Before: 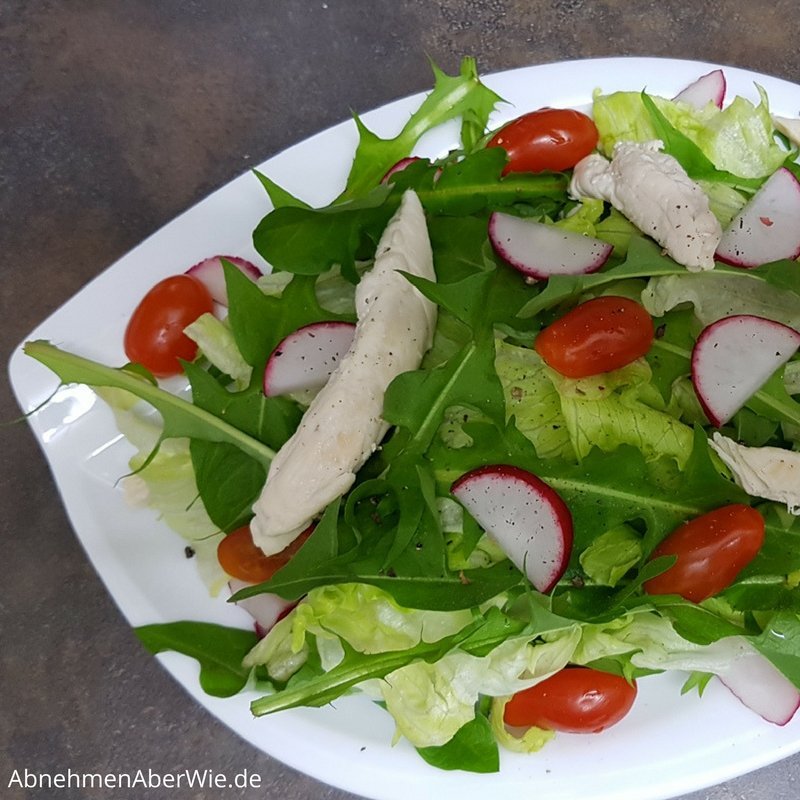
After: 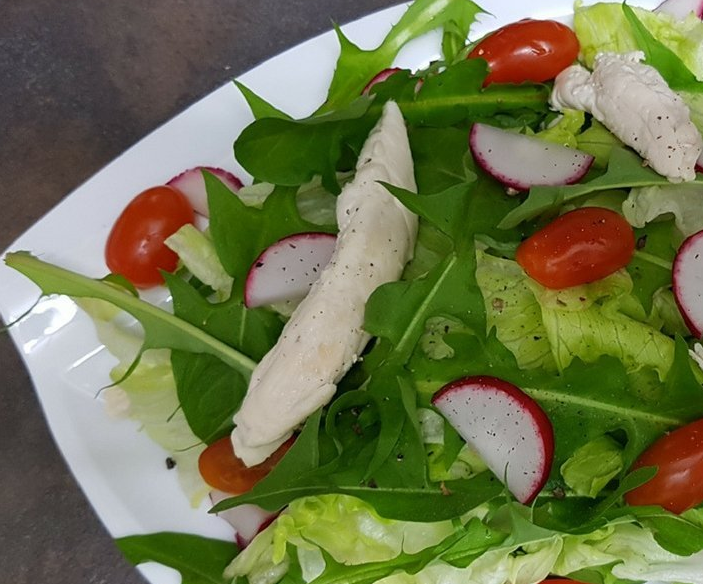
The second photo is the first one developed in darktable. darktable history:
crop and rotate: left 2.444%, top 11.17%, right 9.62%, bottom 15.802%
